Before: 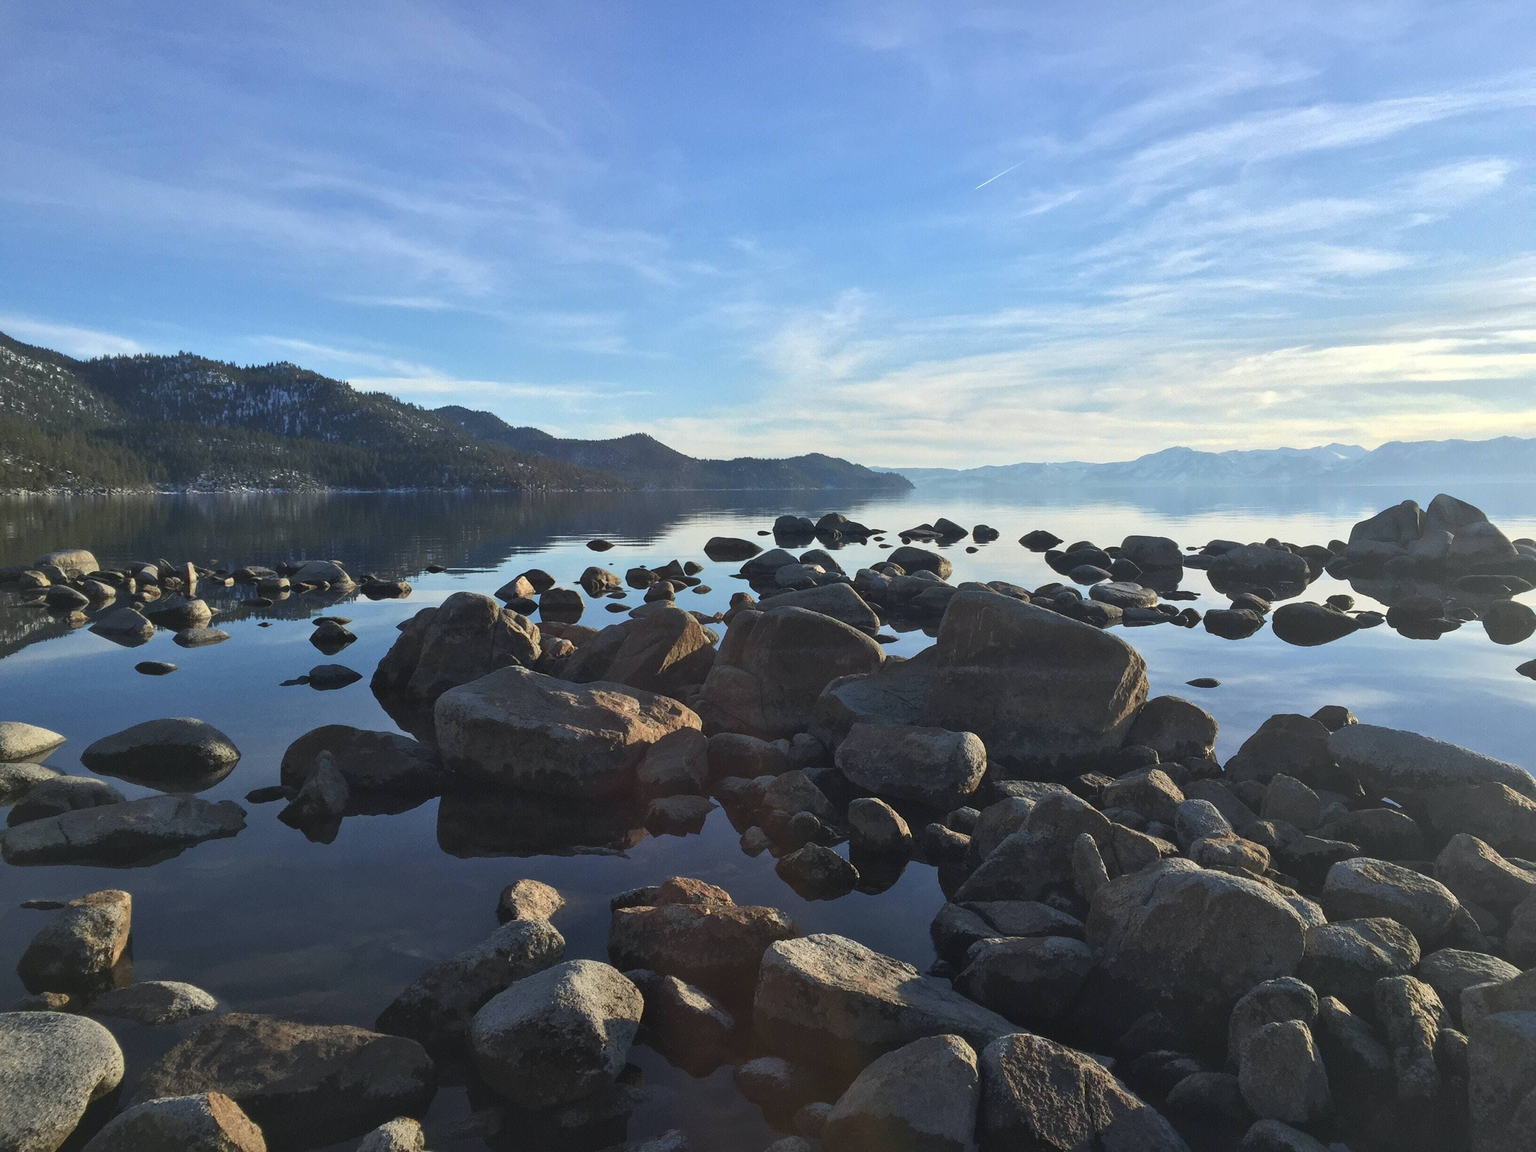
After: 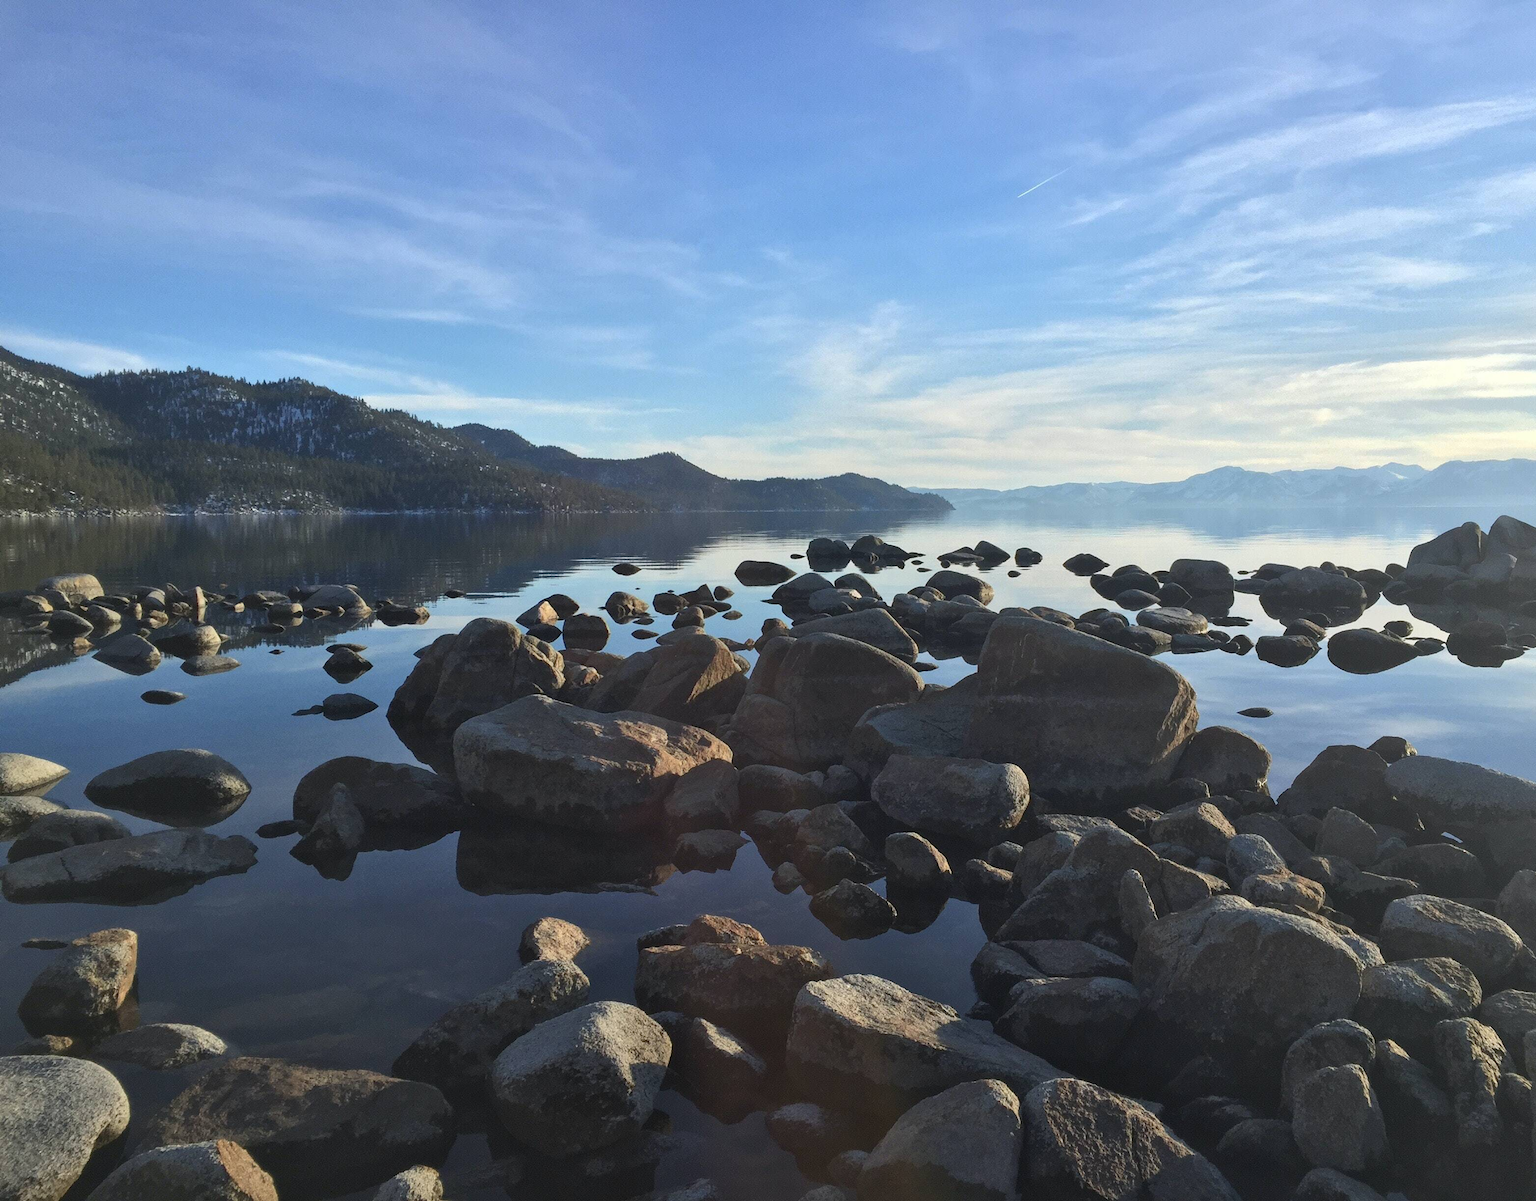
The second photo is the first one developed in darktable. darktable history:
crop: right 4.126%, bottom 0.031%
rotate and perspective: automatic cropping off
